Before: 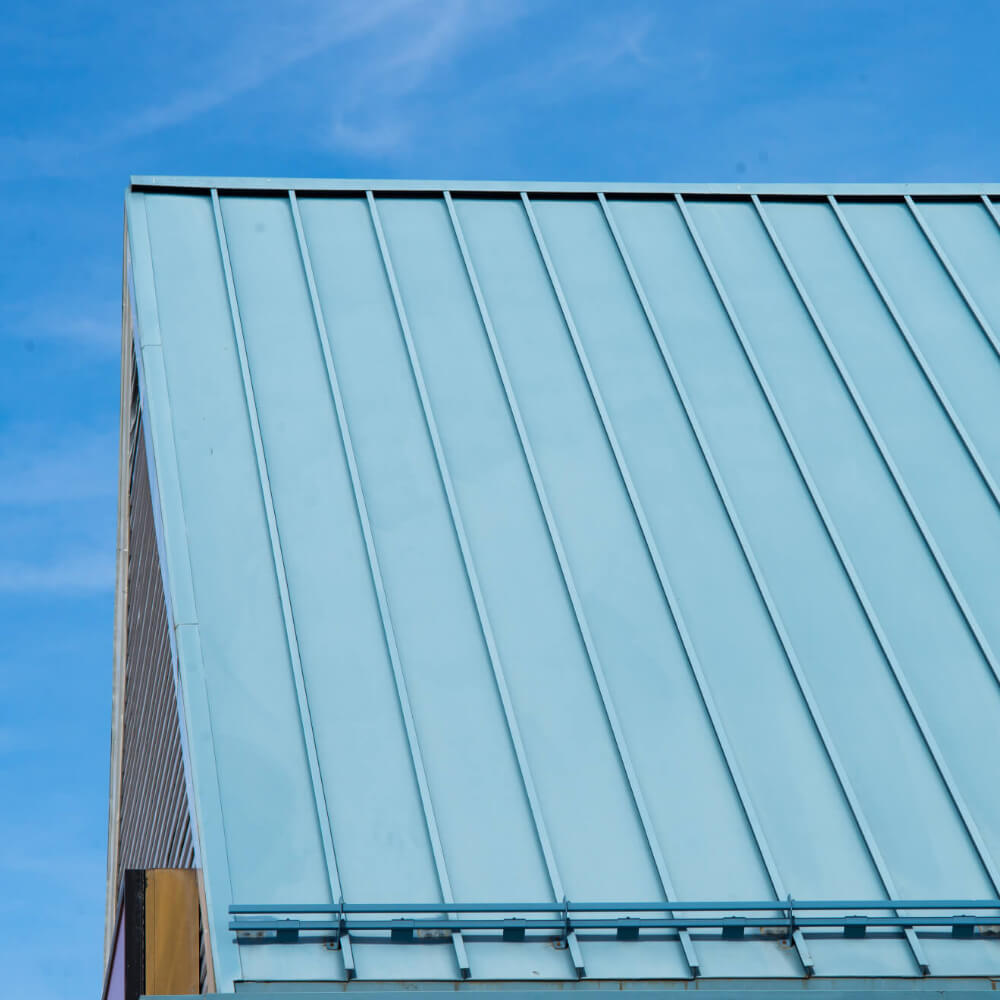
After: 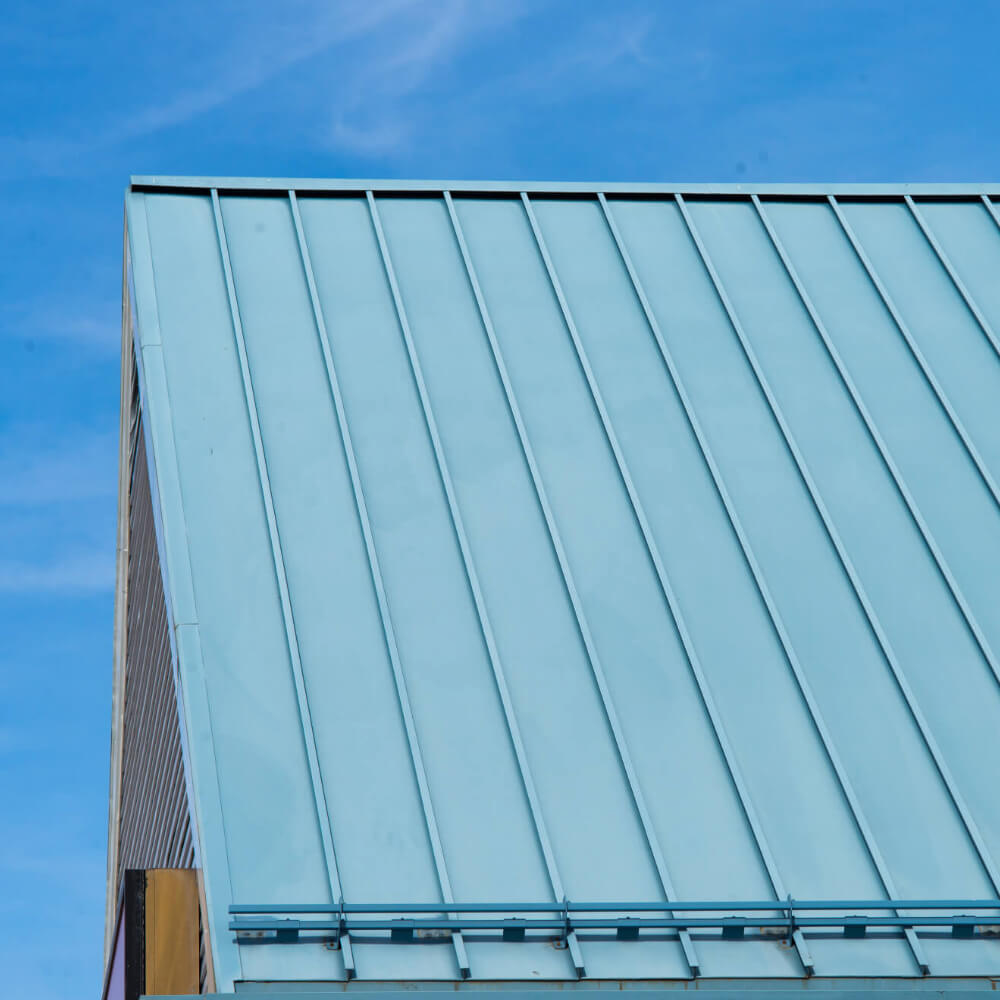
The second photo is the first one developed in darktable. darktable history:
shadows and highlights: shadows 9.03, white point adjustment 1.04, highlights -38.09
